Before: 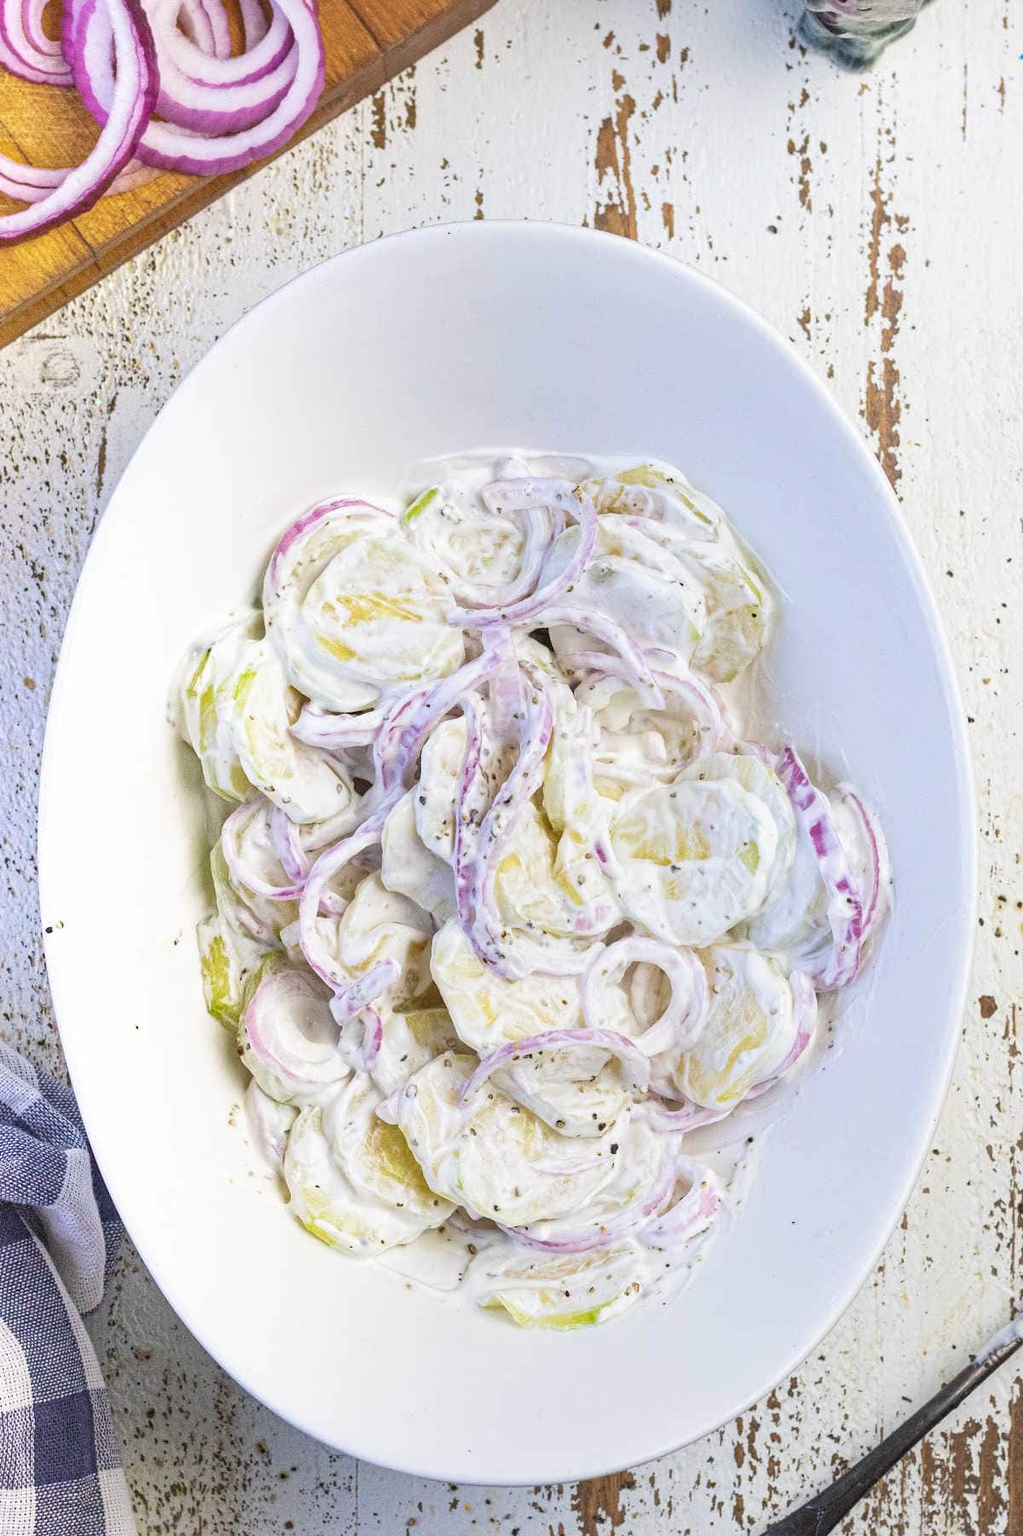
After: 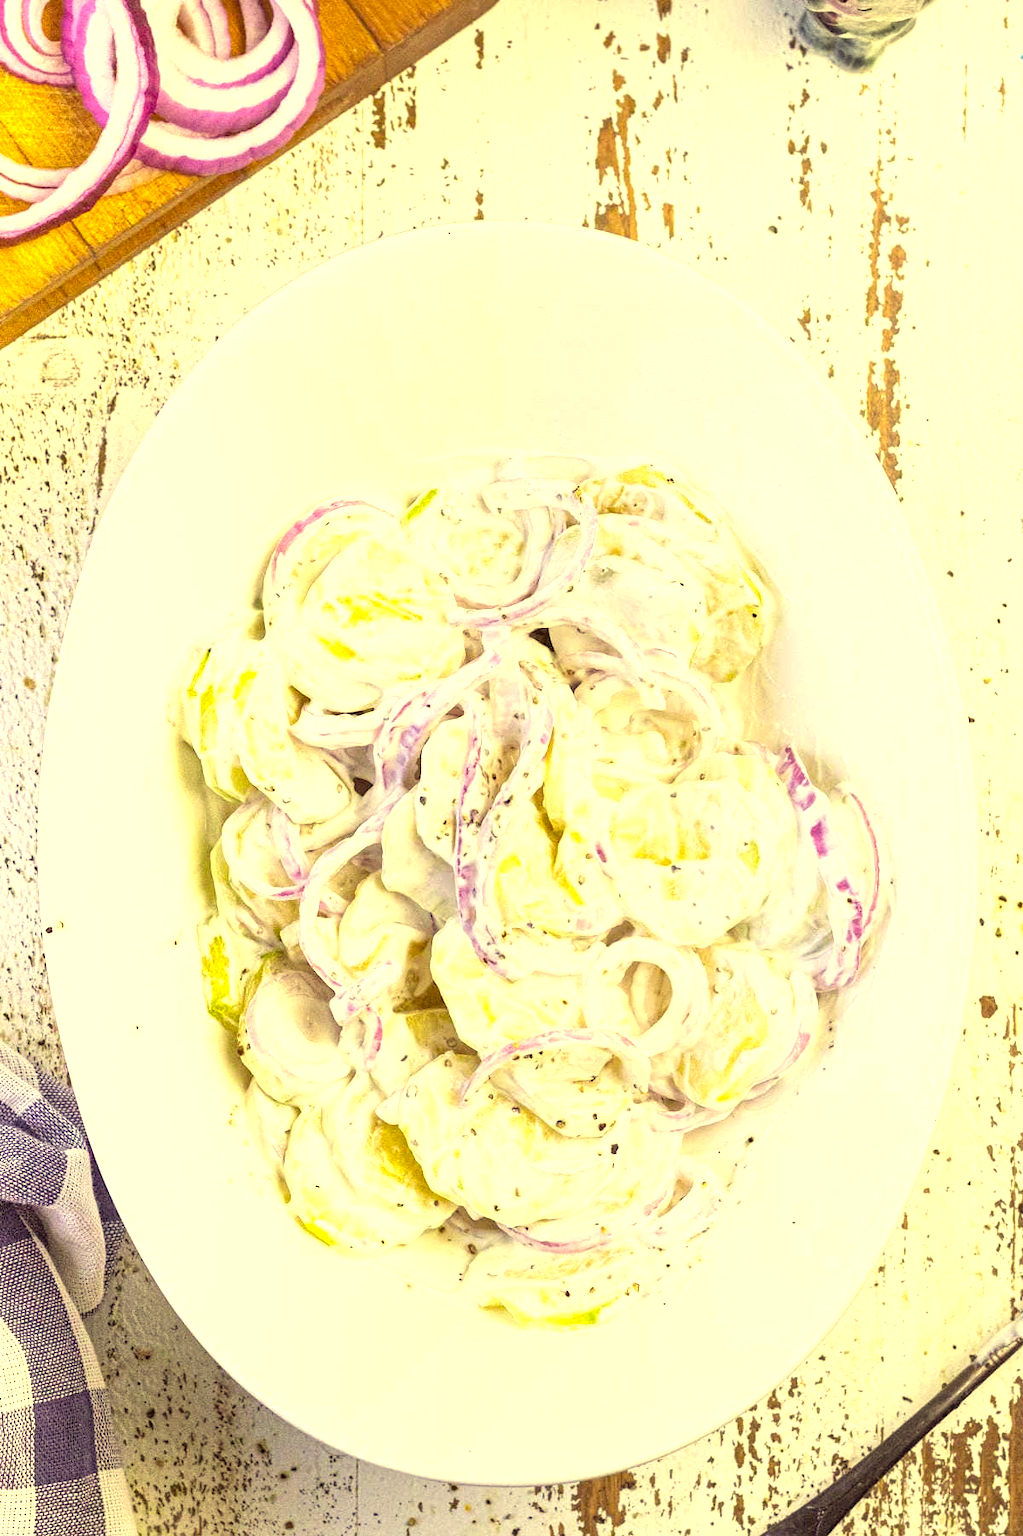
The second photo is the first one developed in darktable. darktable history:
color correction: highlights a* -0.516, highlights b* 39.72, shadows a* 9.41, shadows b* -0.19
tone equalizer: -8 EV -0.77 EV, -7 EV -0.734 EV, -6 EV -0.594 EV, -5 EV -0.381 EV, -3 EV 0.377 EV, -2 EV 0.6 EV, -1 EV 0.676 EV, +0 EV 0.757 EV
